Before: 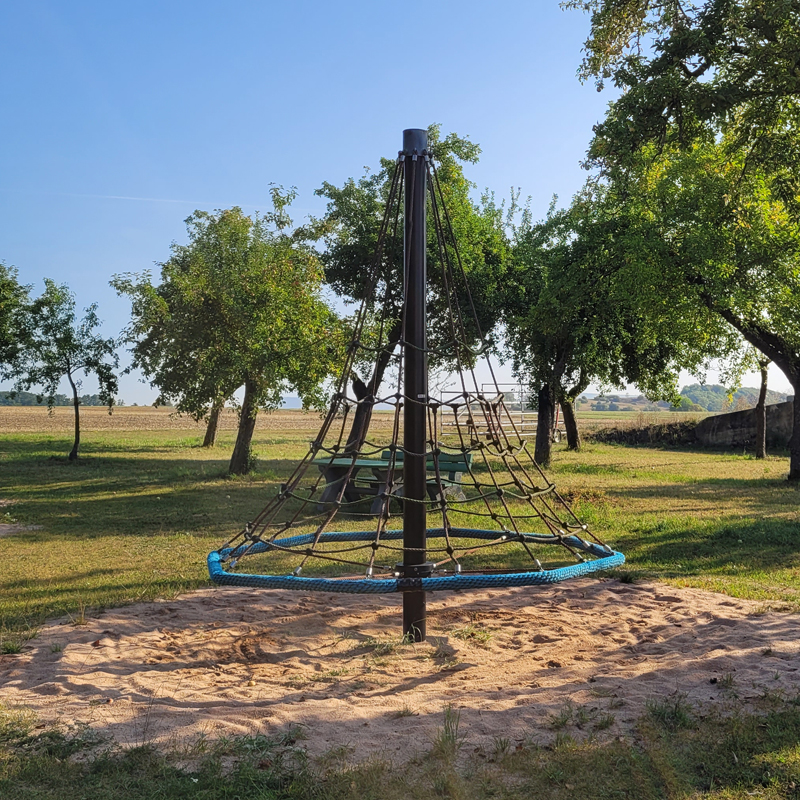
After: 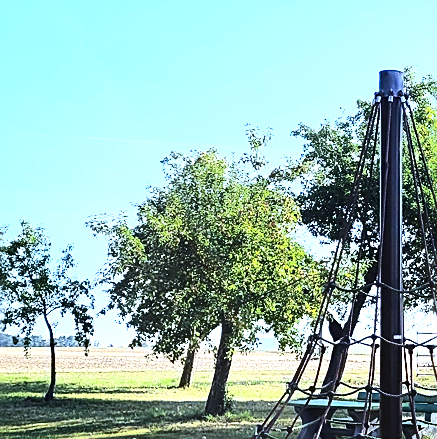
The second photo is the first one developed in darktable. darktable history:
tone equalizer: -8 EV -0.417 EV, -7 EV -0.389 EV, -6 EV -0.333 EV, -5 EV -0.222 EV, -3 EV 0.222 EV, -2 EV 0.333 EV, -1 EV 0.389 EV, +0 EV 0.417 EV, edges refinement/feathering 500, mask exposure compensation -1.57 EV, preserve details no
contrast brightness saturation: contrast 0.28
crop and rotate: left 3.047%, top 7.509%, right 42.236%, bottom 37.598%
exposure: black level correction 0, exposure 1.2 EV, compensate exposure bias true, compensate highlight preservation false
sharpen: on, module defaults
white balance: red 0.871, blue 1.249
